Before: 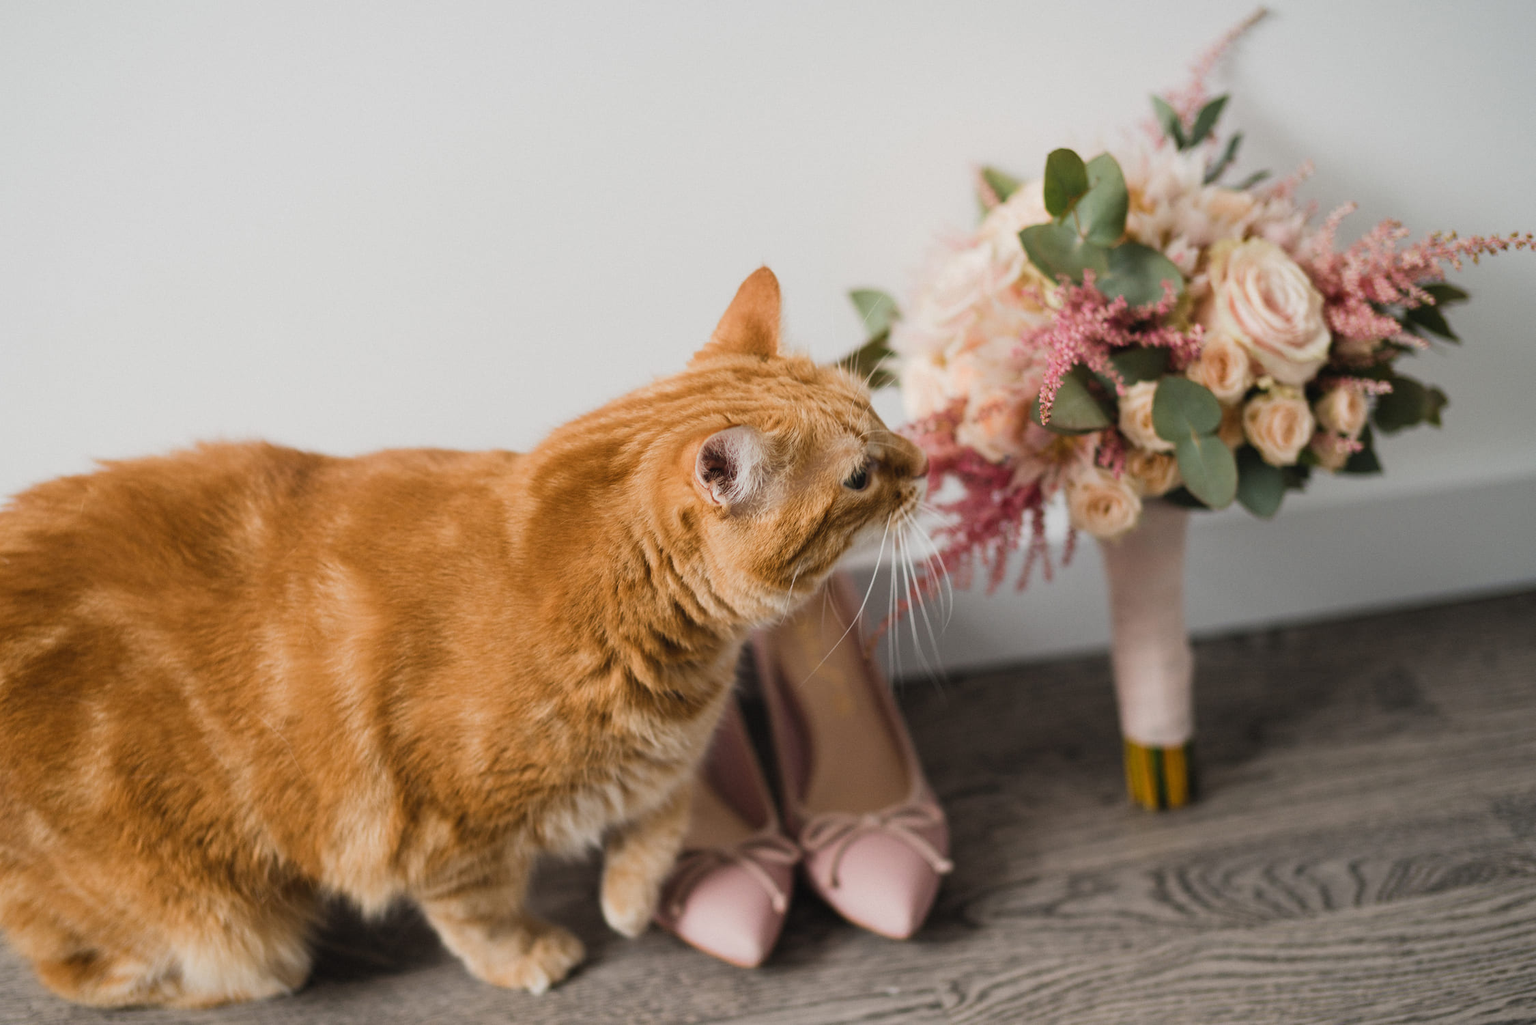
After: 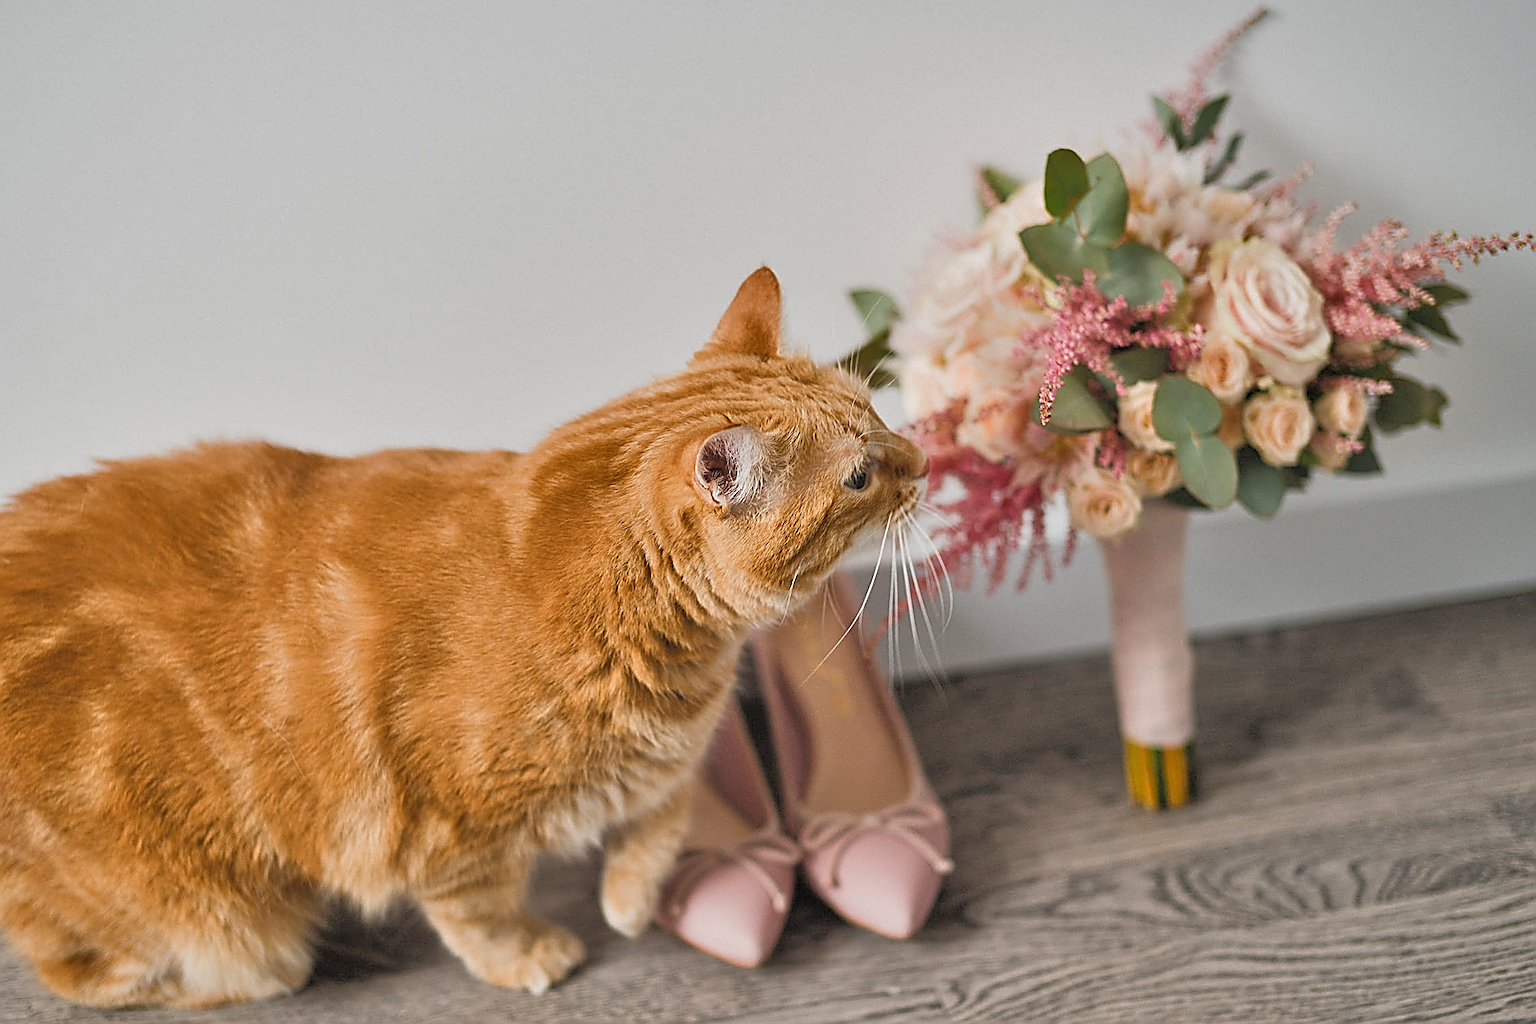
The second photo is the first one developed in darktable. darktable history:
sharpen: amount 1.875
tone equalizer: -7 EV 0.153 EV, -6 EV 0.56 EV, -5 EV 1.18 EV, -4 EV 1.36 EV, -3 EV 1.12 EV, -2 EV 0.6 EV, -1 EV 0.164 EV
shadows and highlights: low approximation 0.01, soften with gaussian
